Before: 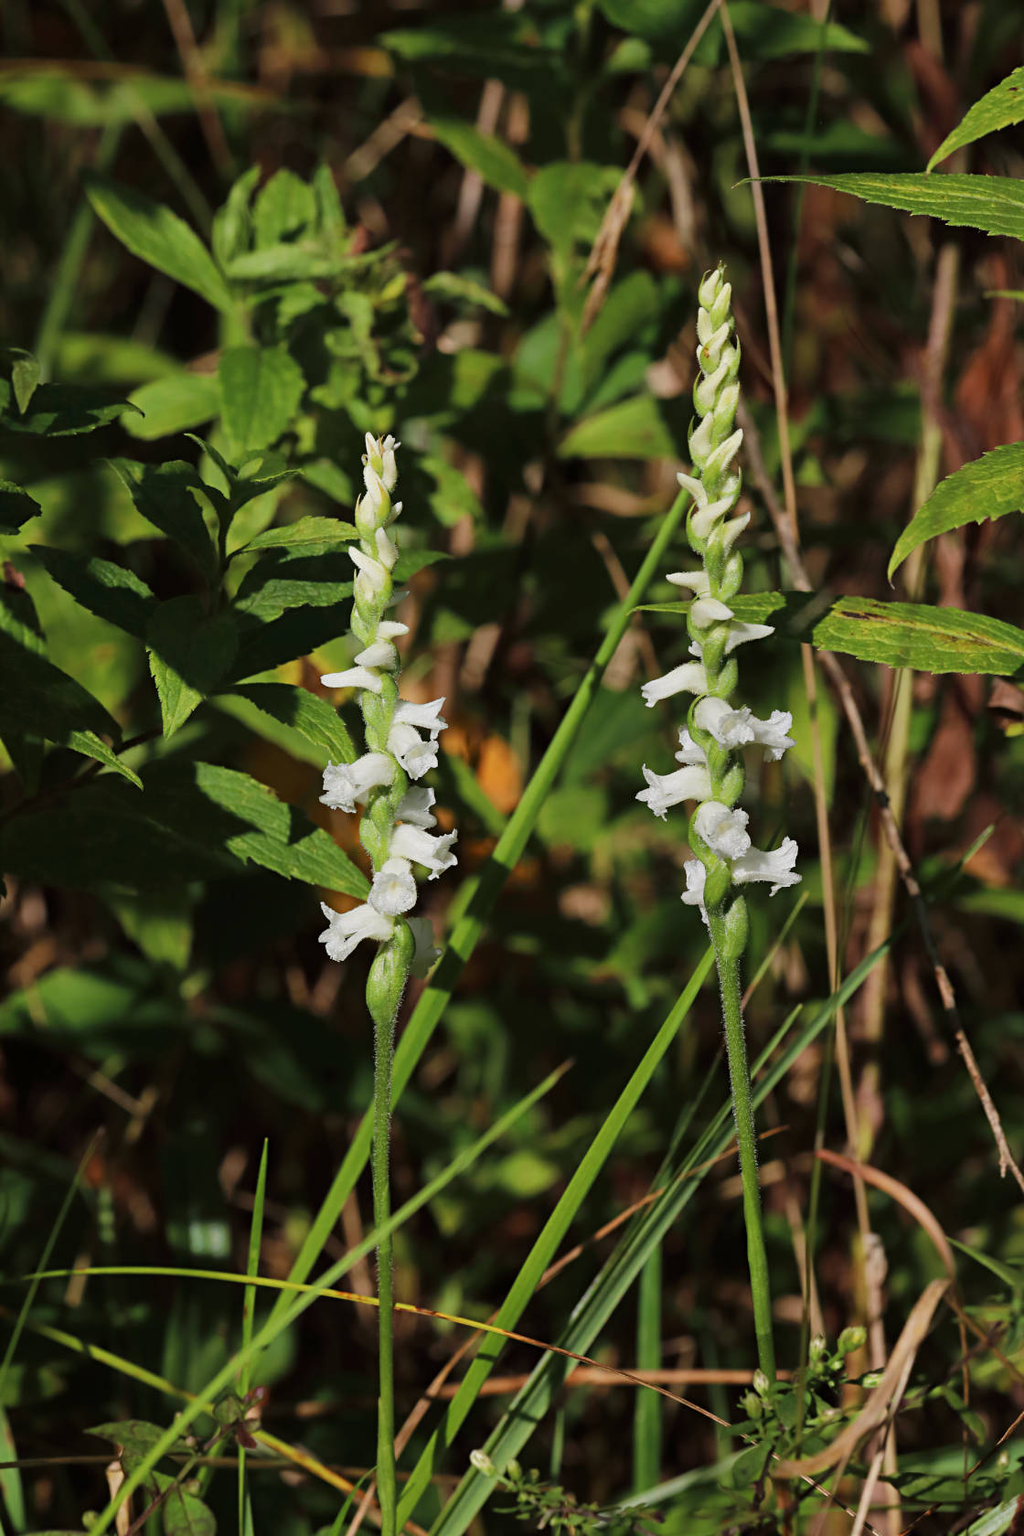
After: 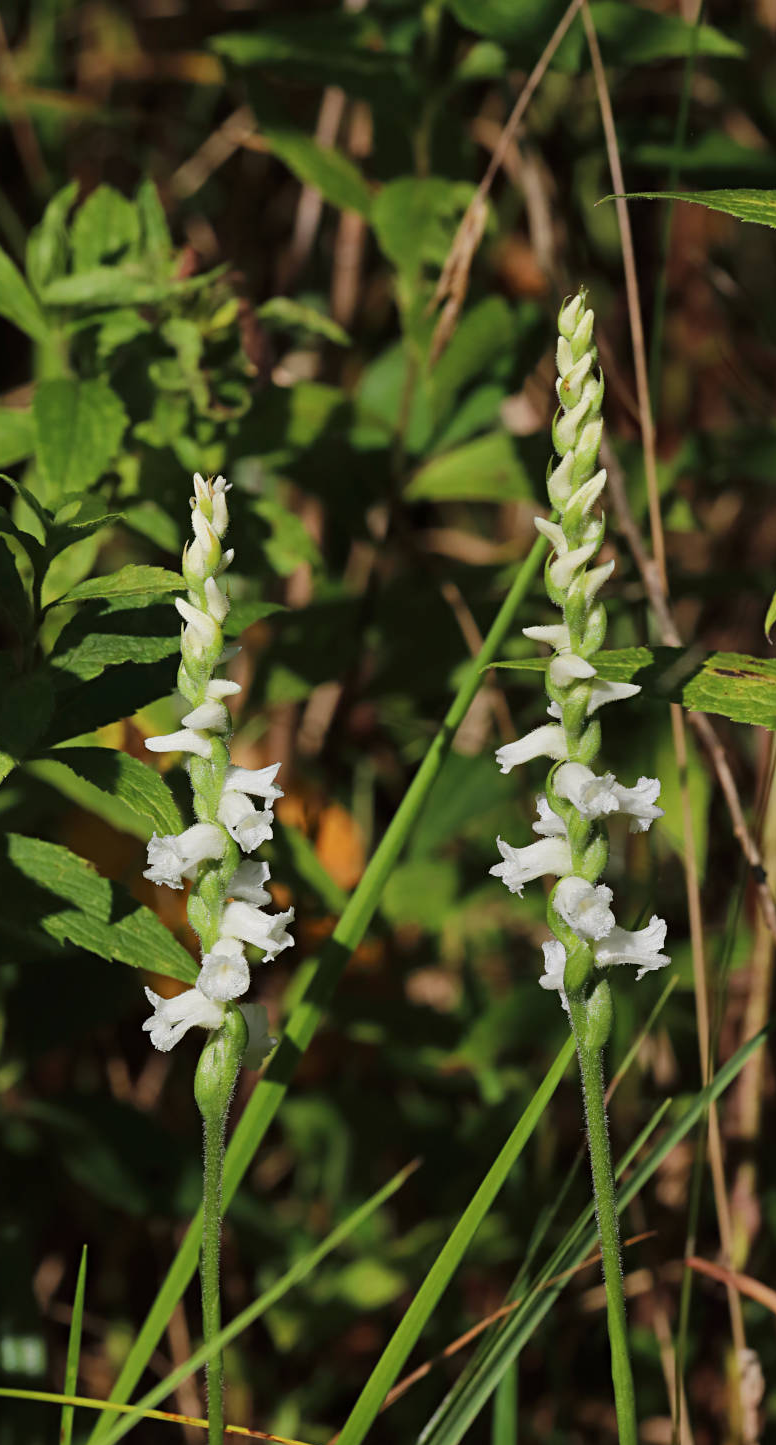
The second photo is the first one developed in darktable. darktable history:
crop: left 18.479%, right 12.2%, bottom 13.971%
tone equalizer: on, module defaults
